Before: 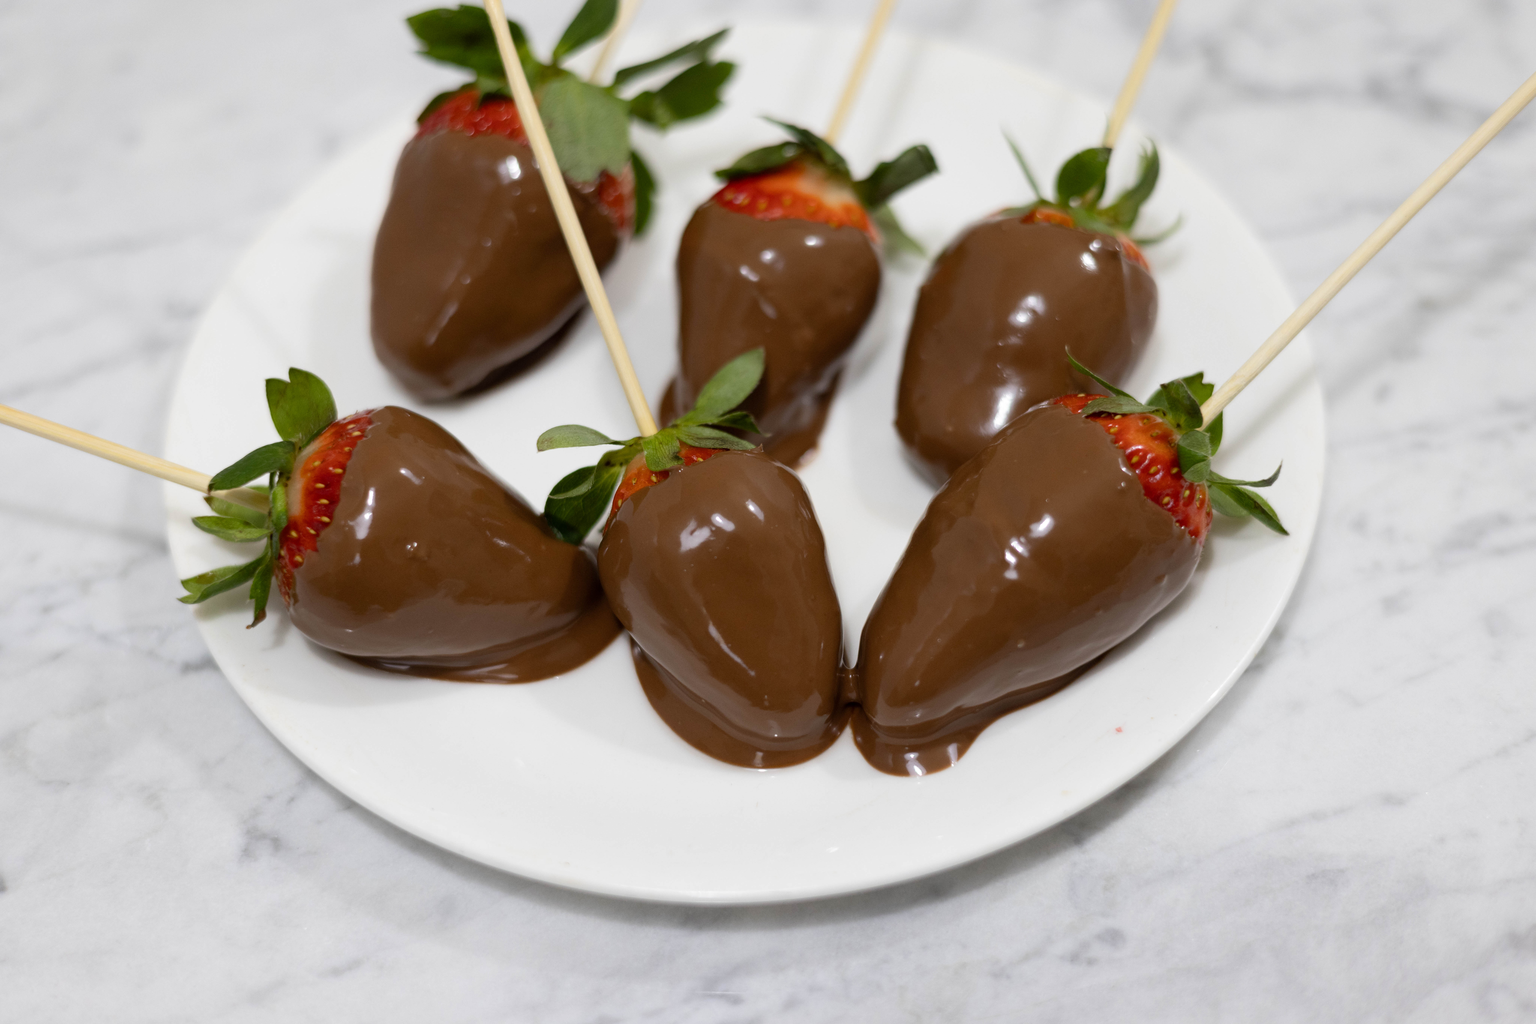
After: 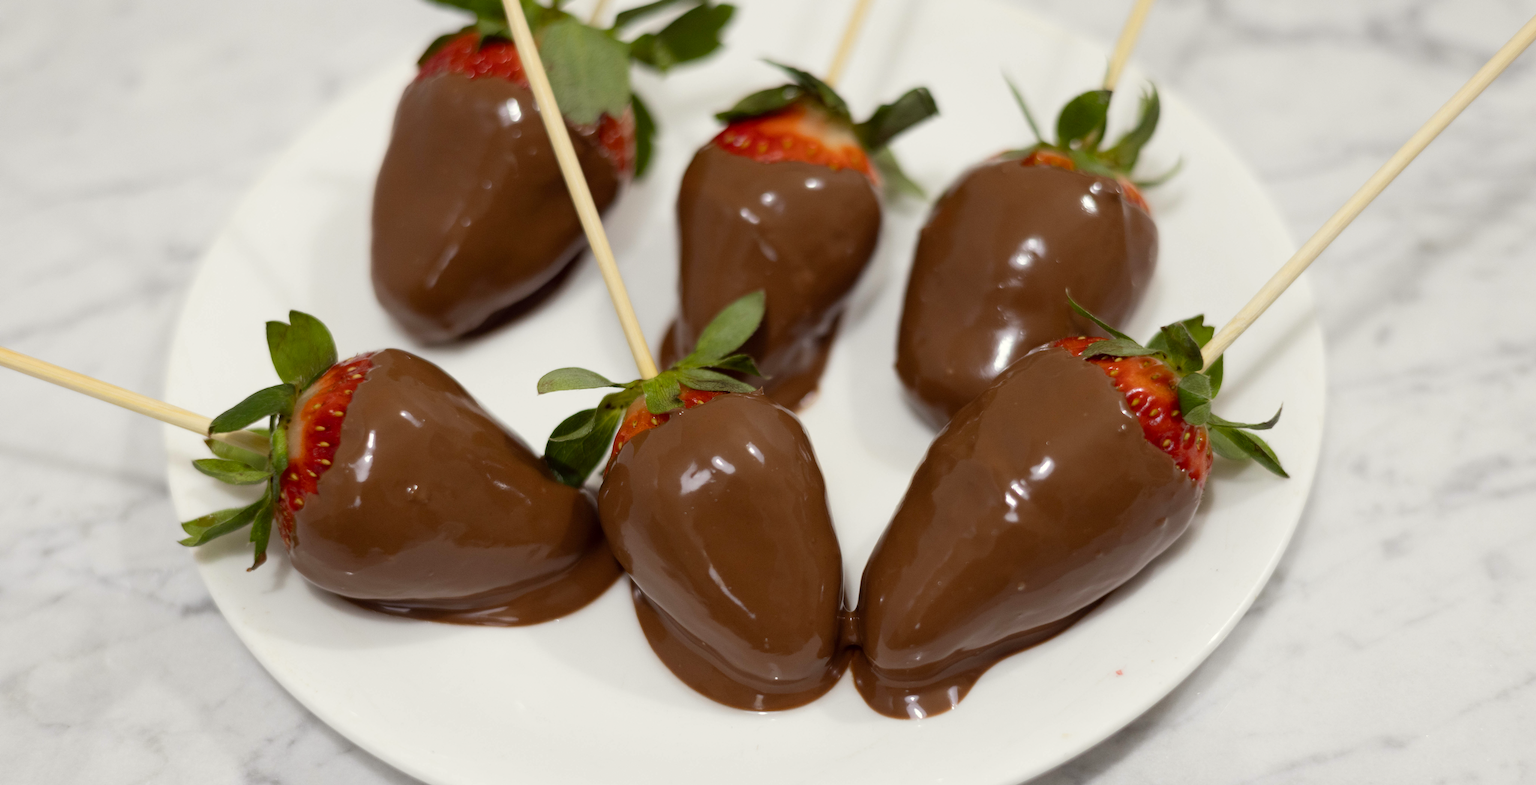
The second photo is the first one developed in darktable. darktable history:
color correction: highlights a* -0.95, highlights b* 4.5, shadows a* 3.55
crop: top 5.667%, bottom 17.637%
